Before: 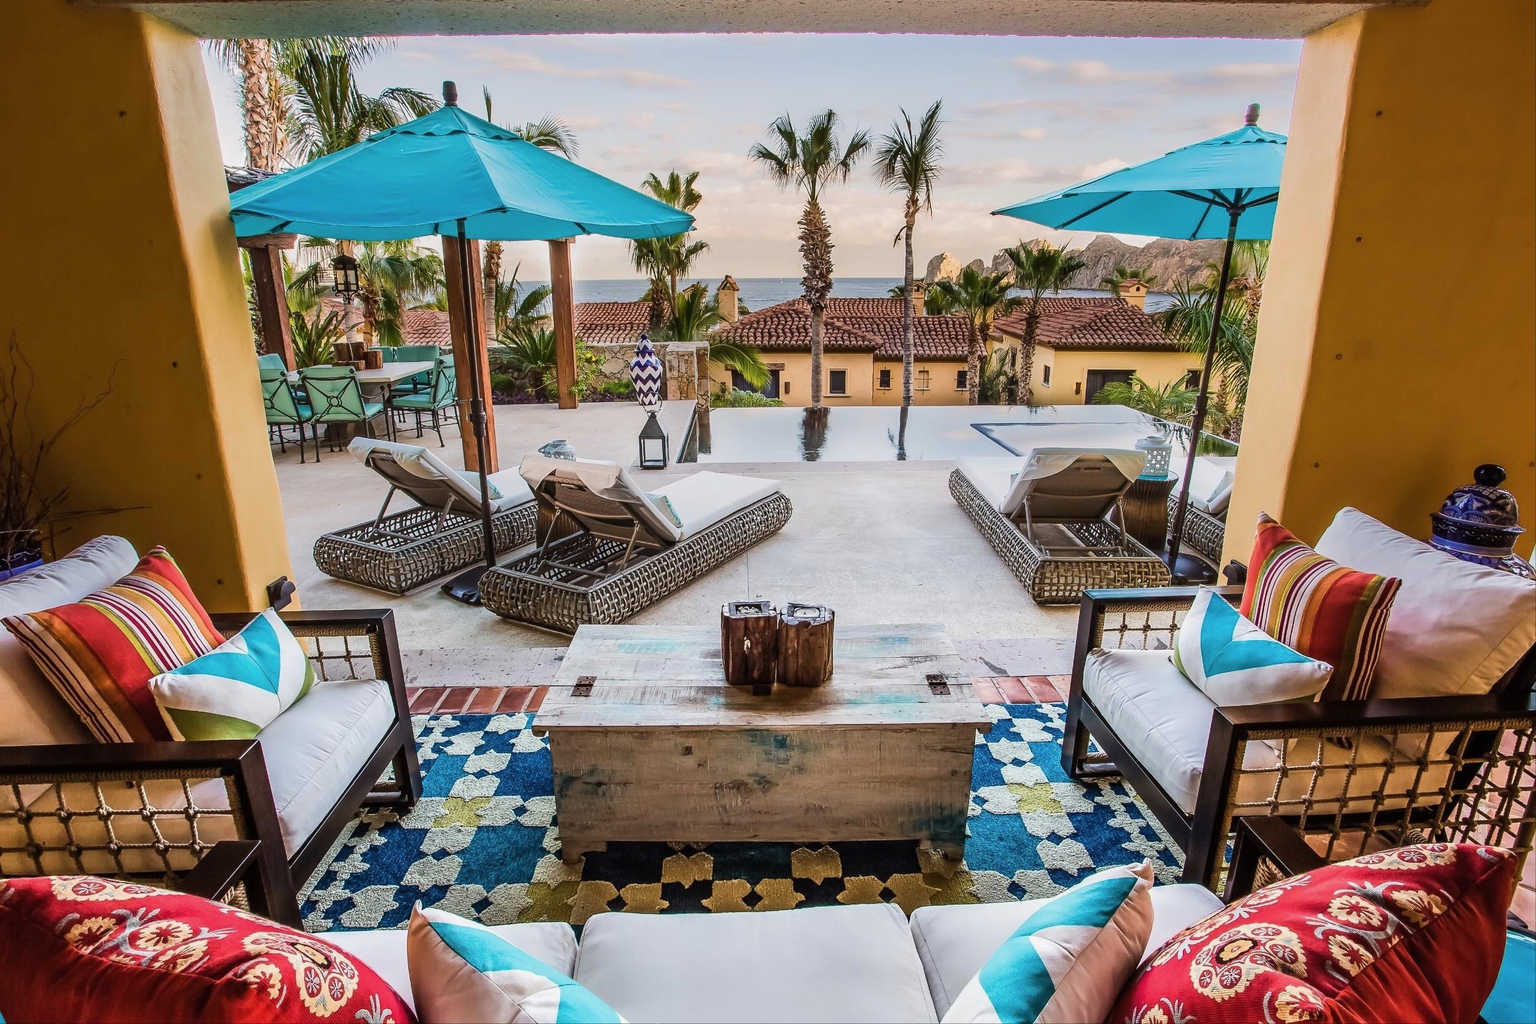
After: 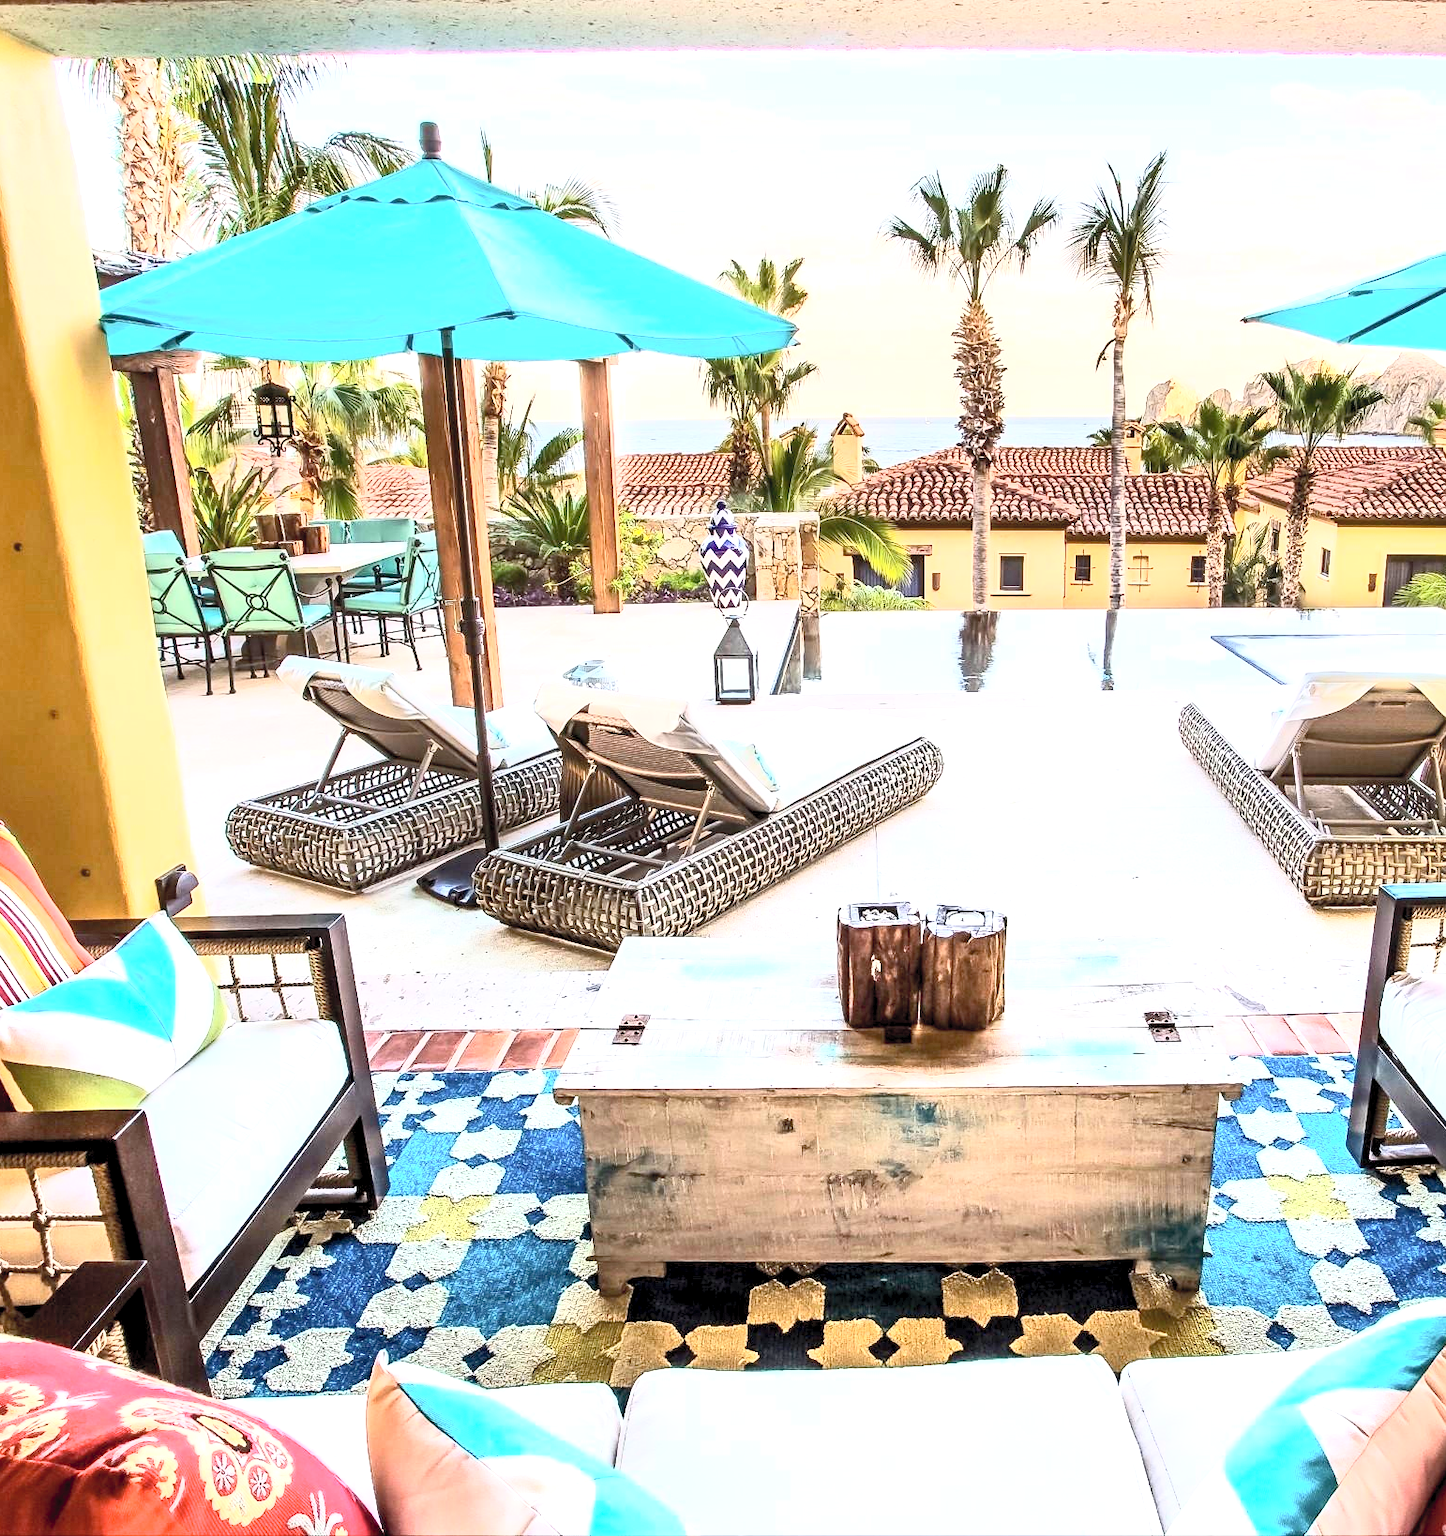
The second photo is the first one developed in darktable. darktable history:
contrast brightness saturation: contrast 0.39, brightness 0.53
exposure: black level correction 0, exposure 1 EV, compensate exposure bias true, compensate highlight preservation false
color balance: on, module defaults
crop: left 10.644%, right 26.528%
